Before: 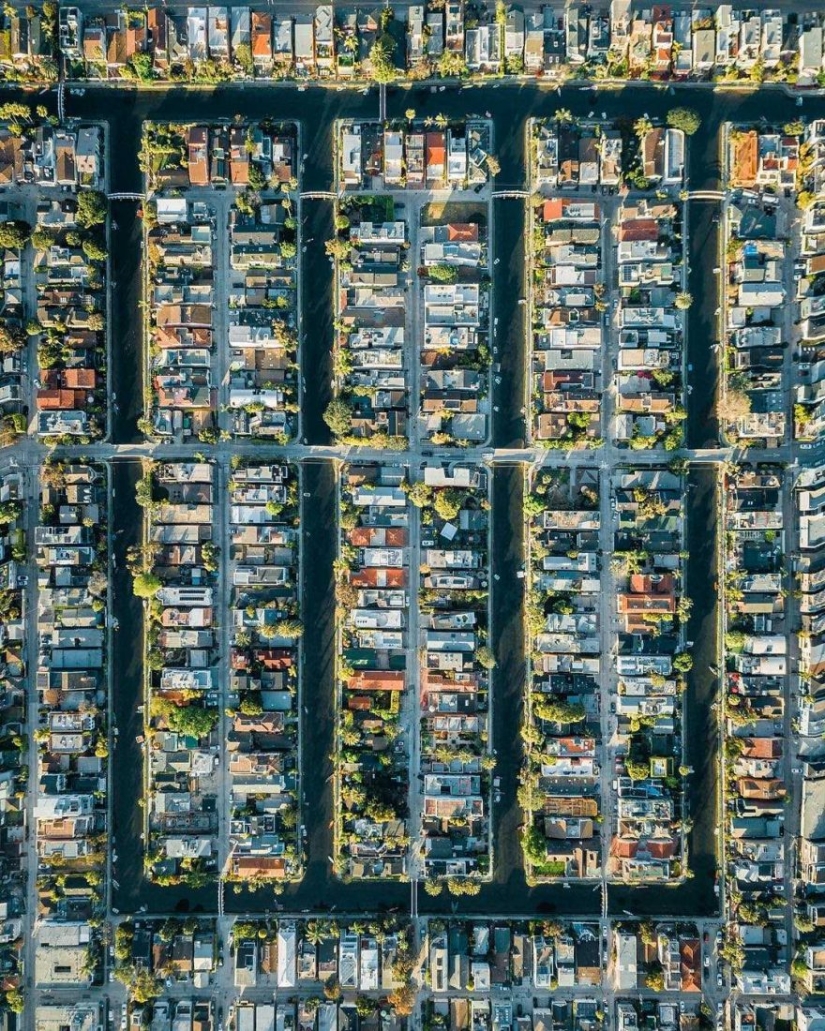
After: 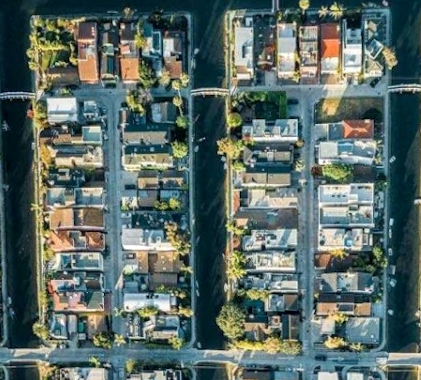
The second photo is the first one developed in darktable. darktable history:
local contrast: on, module defaults
rotate and perspective: rotation 0.074°, lens shift (vertical) 0.096, lens shift (horizontal) -0.041, crop left 0.043, crop right 0.952, crop top 0.024, crop bottom 0.979
crop: left 10.121%, top 10.631%, right 36.218%, bottom 51.526%
